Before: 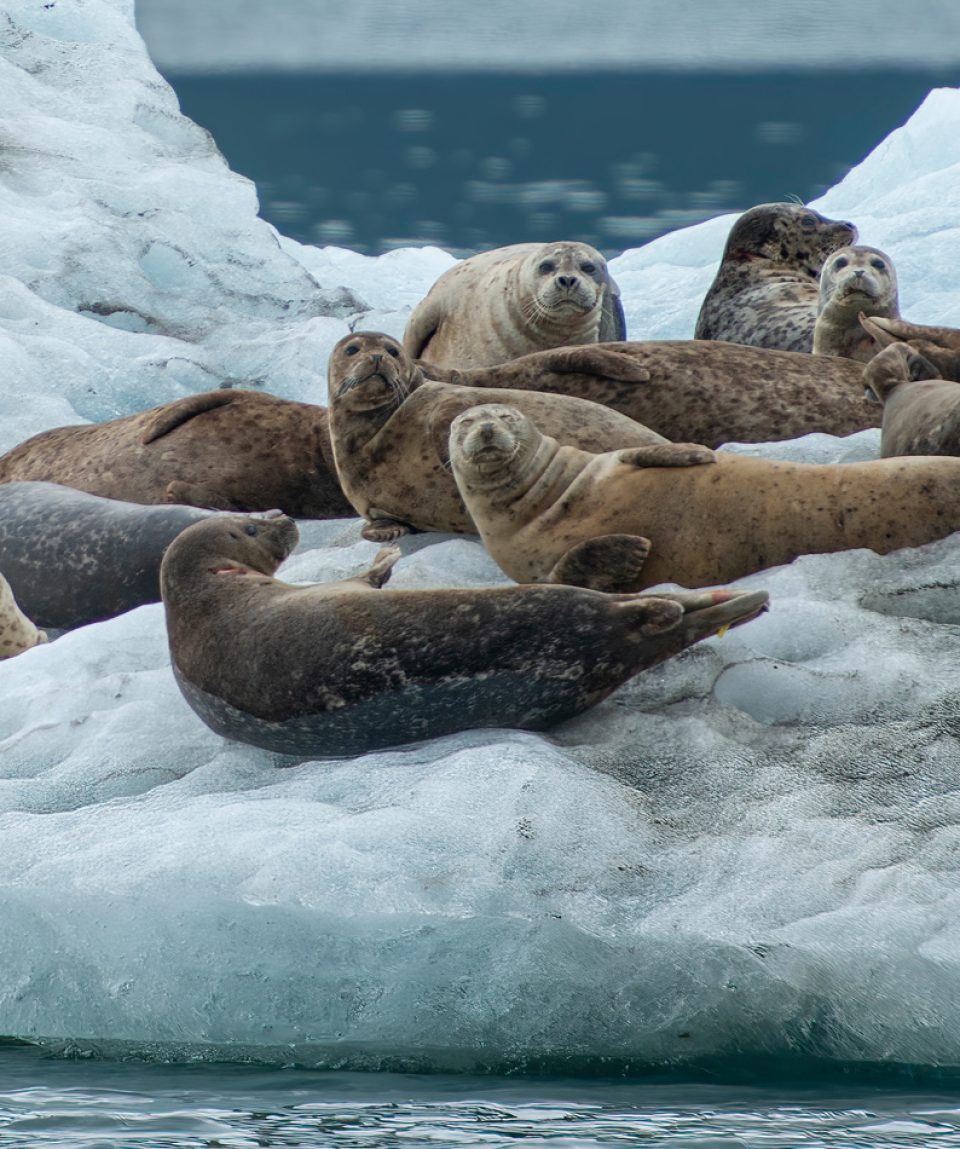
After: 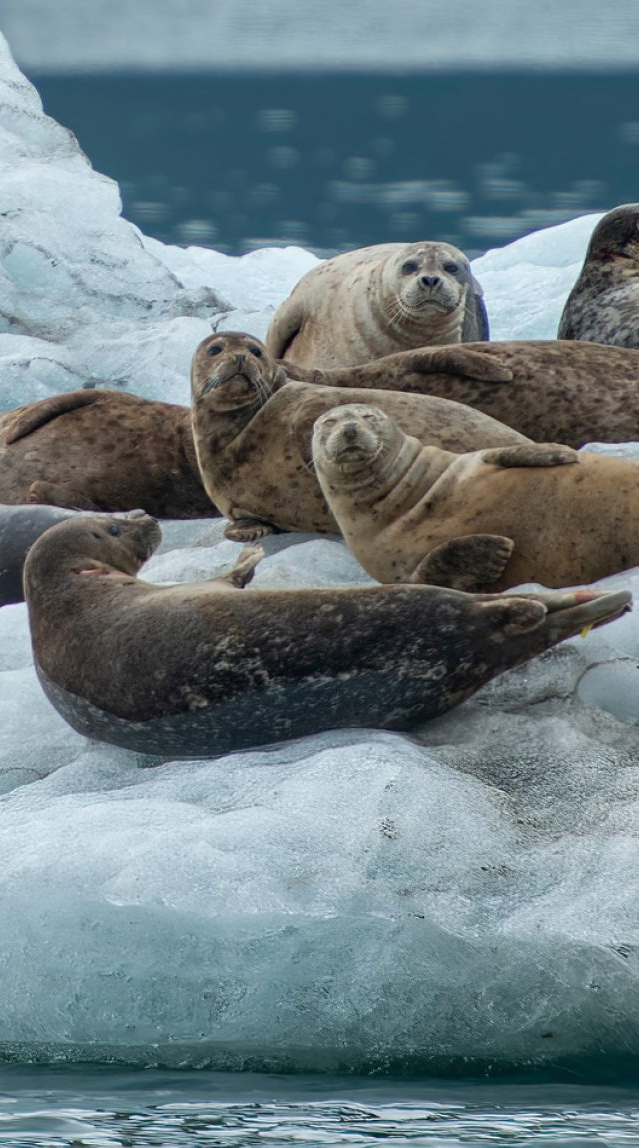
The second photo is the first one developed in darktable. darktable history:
crop and rotate: left 14.322%, right 19.045%
